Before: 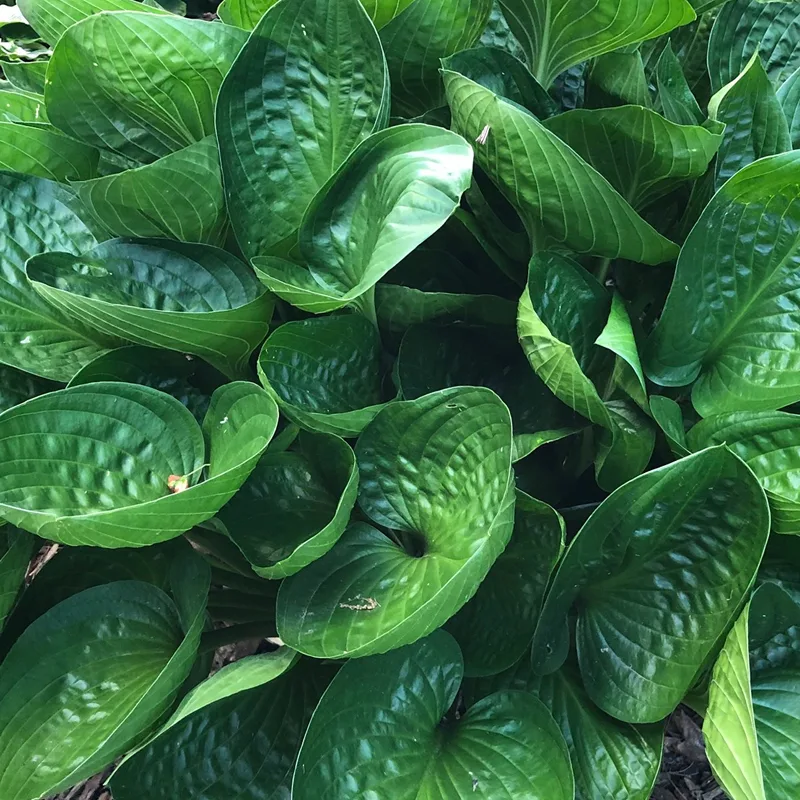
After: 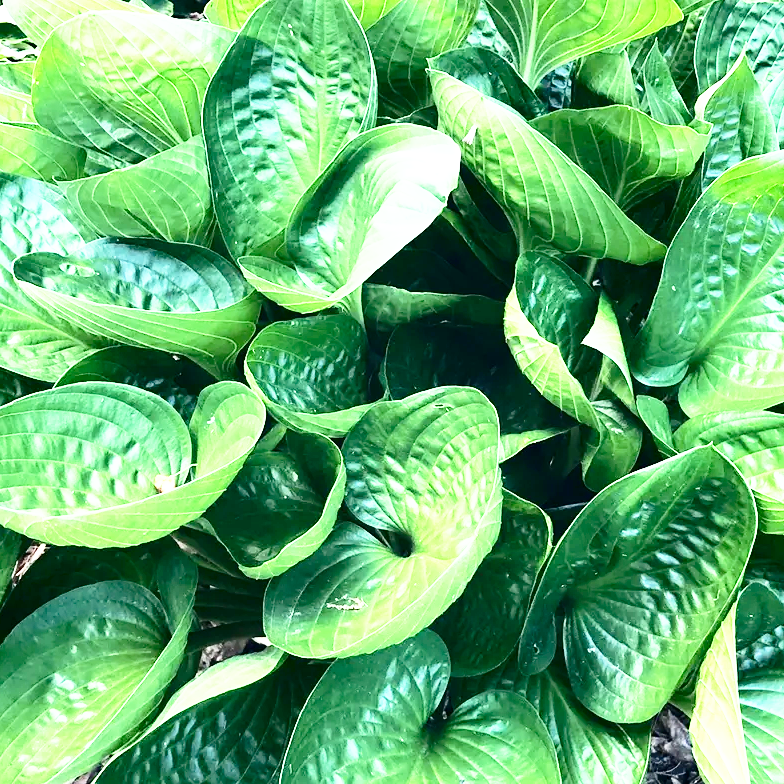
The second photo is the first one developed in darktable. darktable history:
exposure: black level correction 0, exposure 0.685 EV, compensate highlight preservation false
crop: left 1.696%, right 0.282%, bottom 1.885%
contrast brightness saturation: contrast 0.282
base curve: curves: ch0 [(0, 0) (0.012, 0.01) (0.073, 0.168) (0.31, 0.711) (0.645, 0.957) (1, 1)], preserve colors none
